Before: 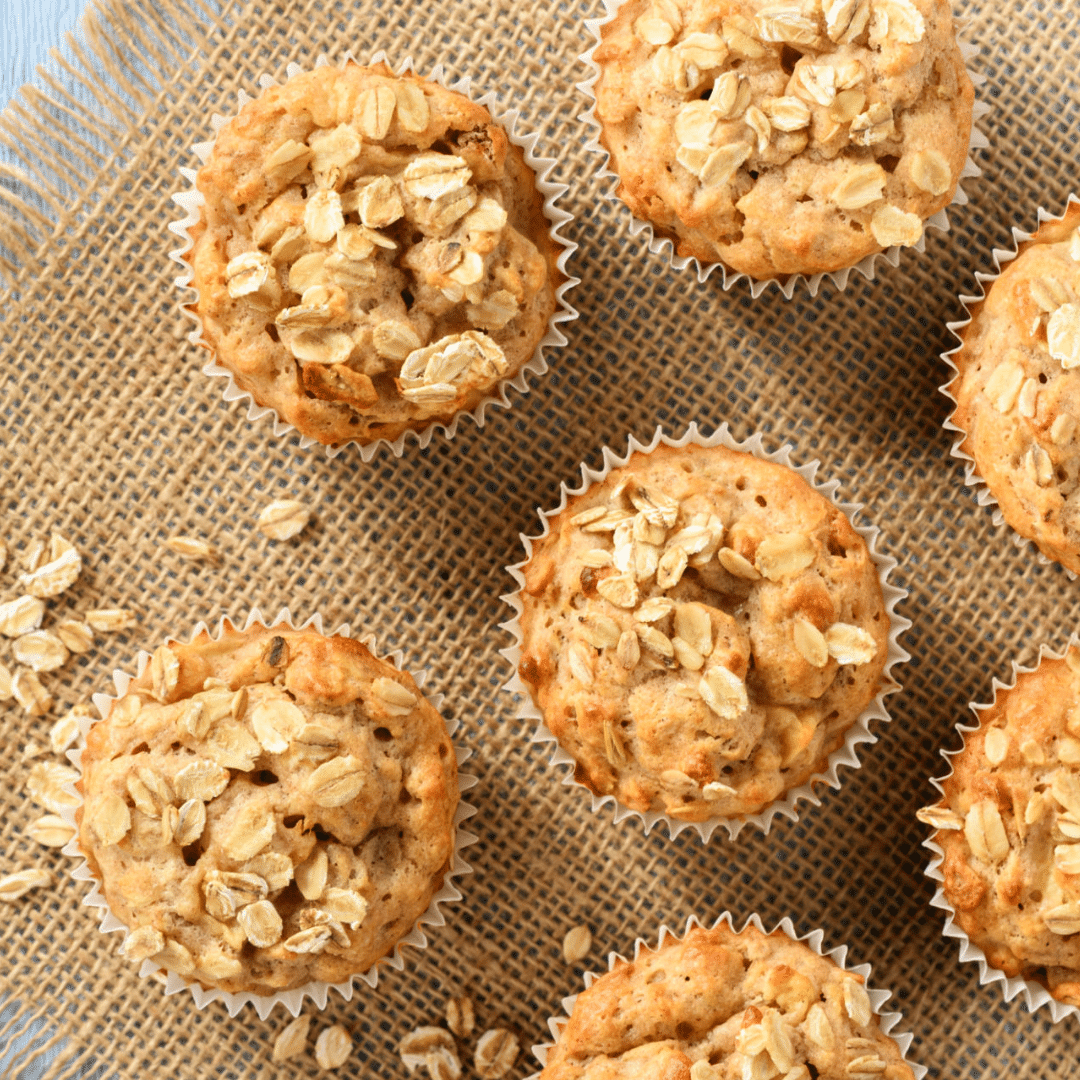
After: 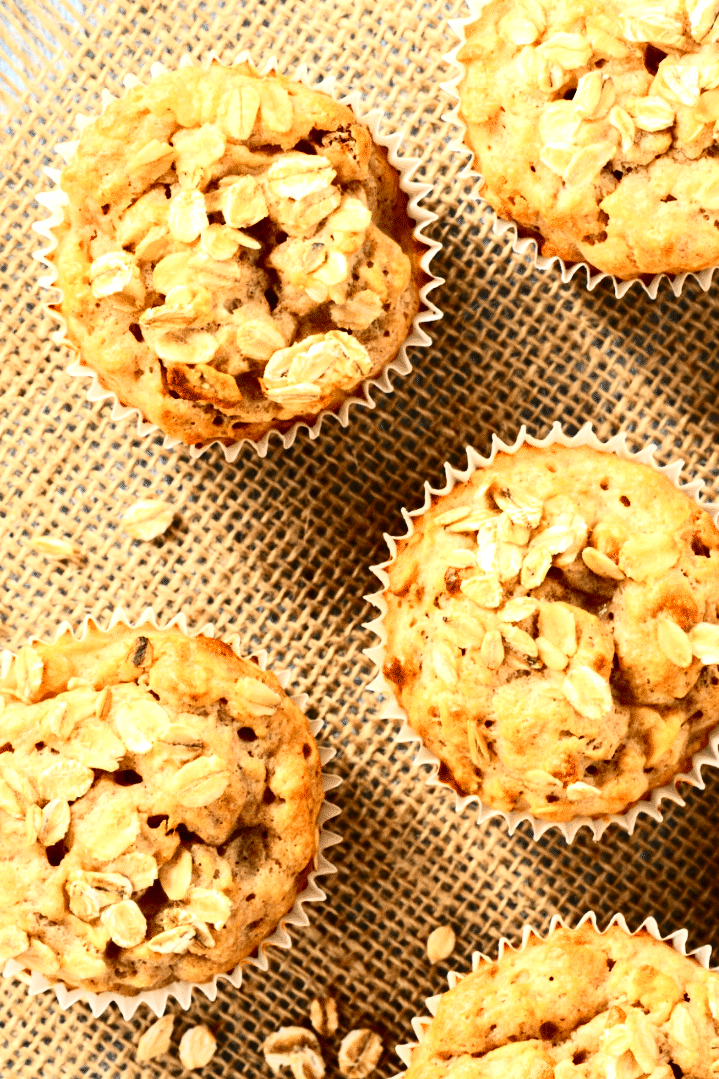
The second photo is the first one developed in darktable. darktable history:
crop and rotate: left 12.648%, right 20.685%
exposure: black level correction 0, exposure 0.6 EV, compensate exposure bias true, compensate highlight preservation false
contrast brightness saturation: contrast 0.32, brightness -0.08, saturation 0.17
